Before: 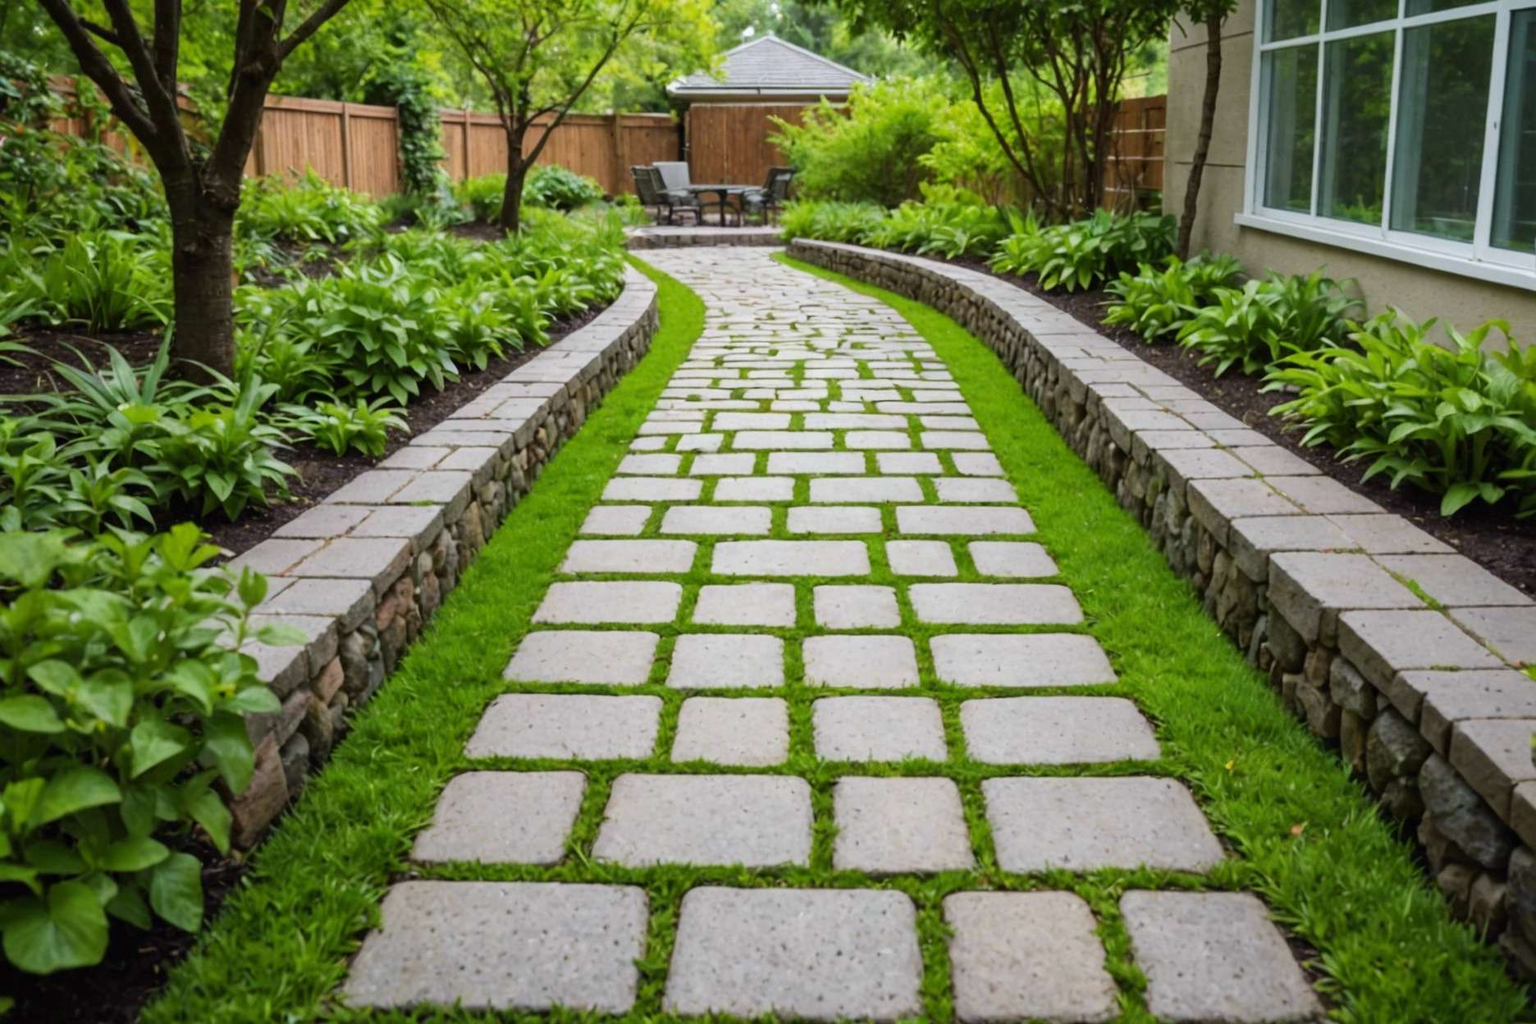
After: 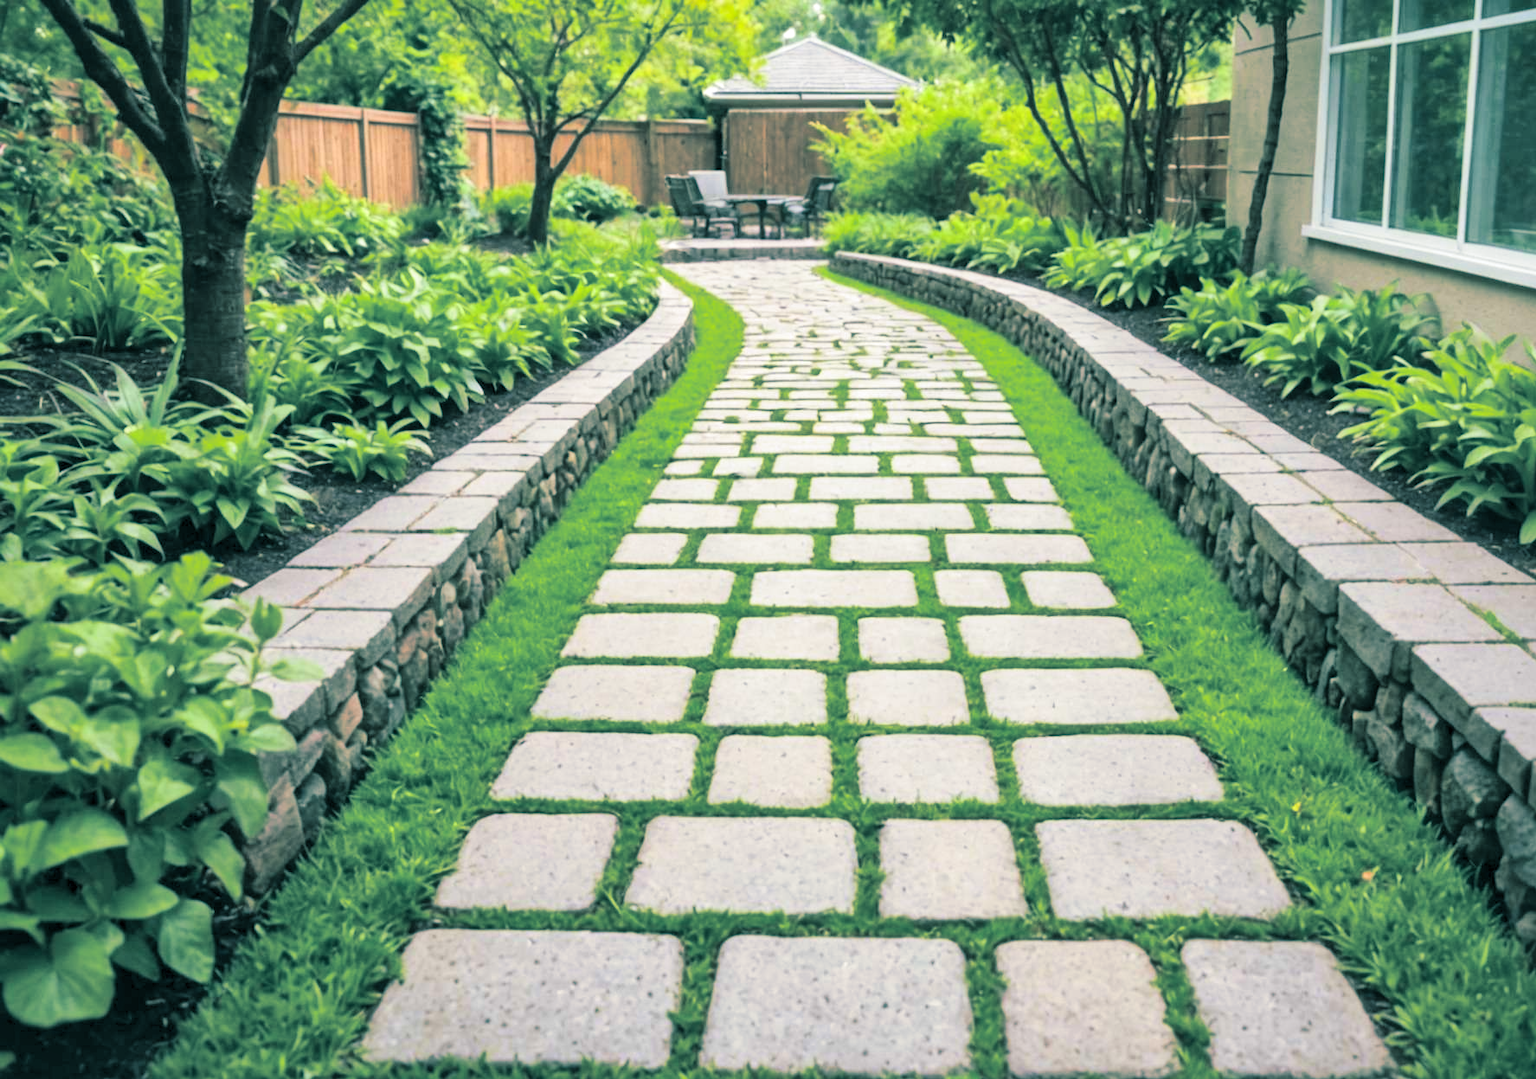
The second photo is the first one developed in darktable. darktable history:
local contrast: mode bilateral grid, contrast 20, coarseness 50, detail 148%, midtone range 0.2
crop and rotate: right 5.167%
contrast brightness saturation: contrast 0.1, brightness 0.3, saturation 0.14
split-toning: shadows › hue 186.43°, highlights › hue 49.29°, compress 30.29%
